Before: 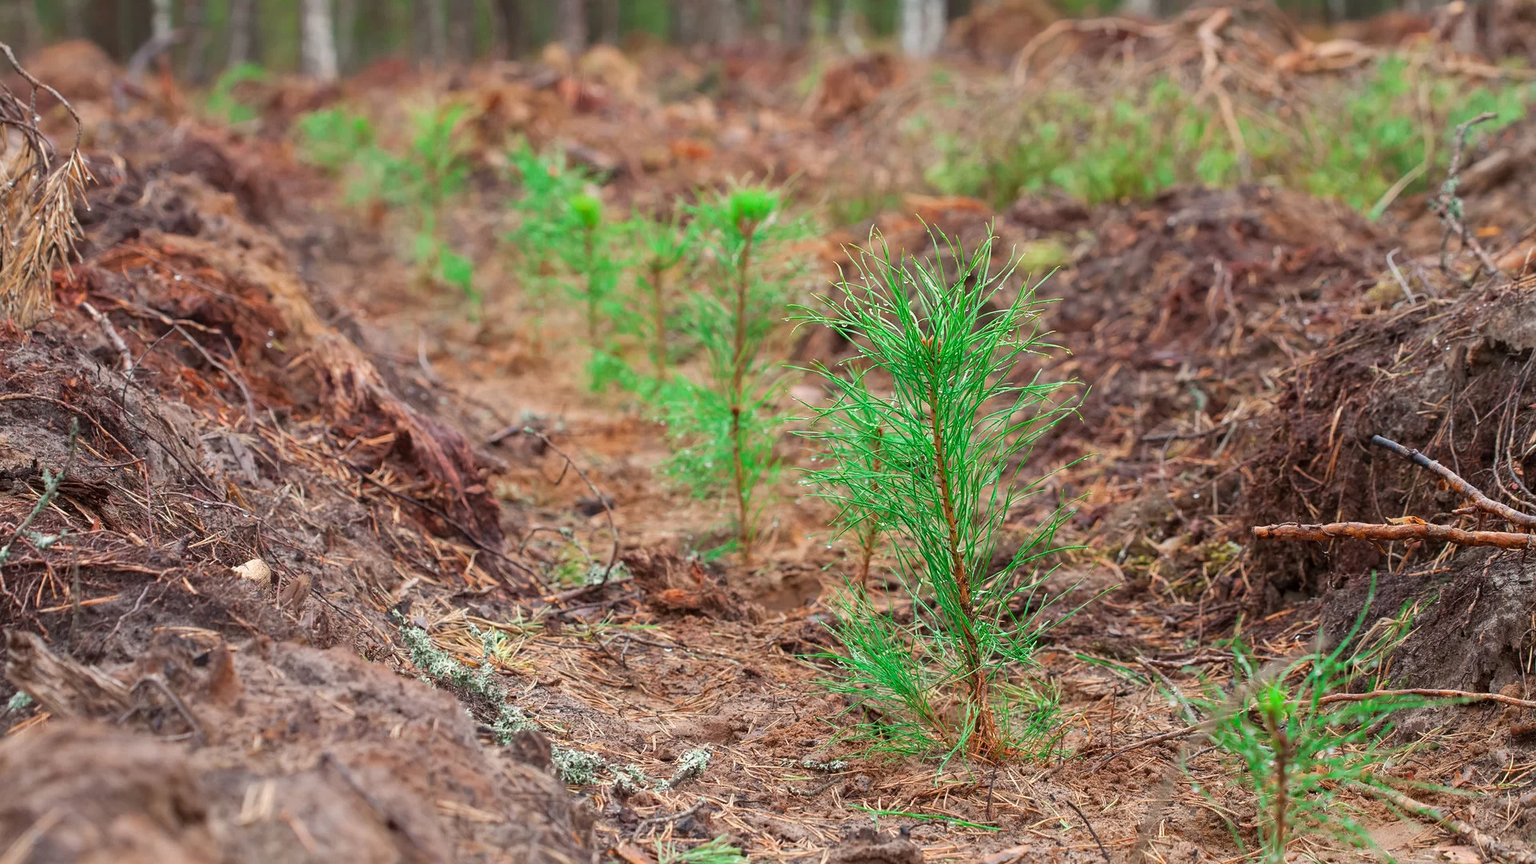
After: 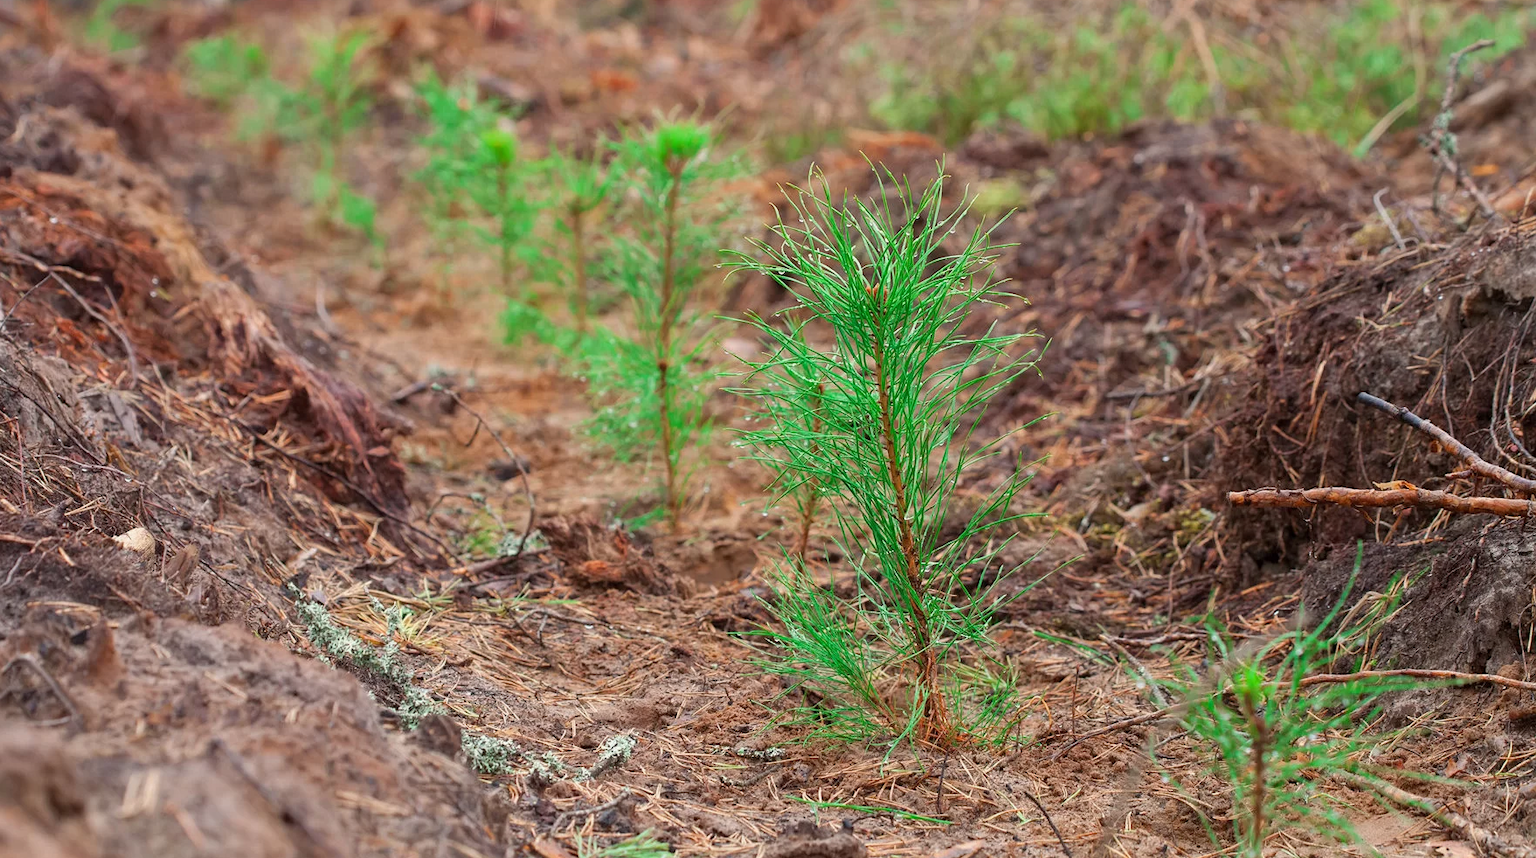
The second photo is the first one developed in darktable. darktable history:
exposure: exposure -0.07 EV, compensate highlight preservation false
crop and rotate: left 8.405%, top 8.923%
